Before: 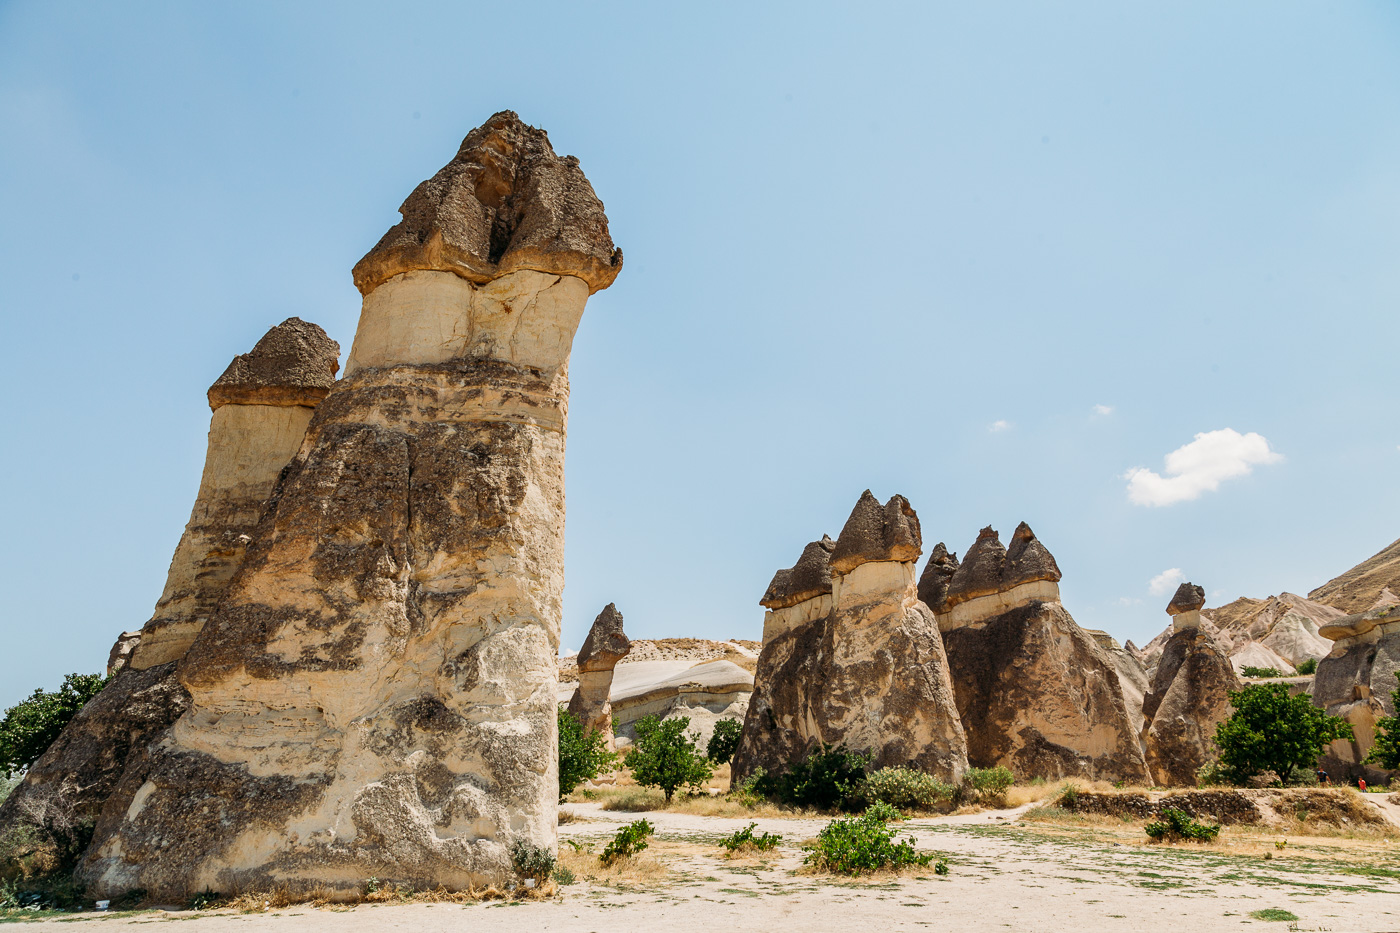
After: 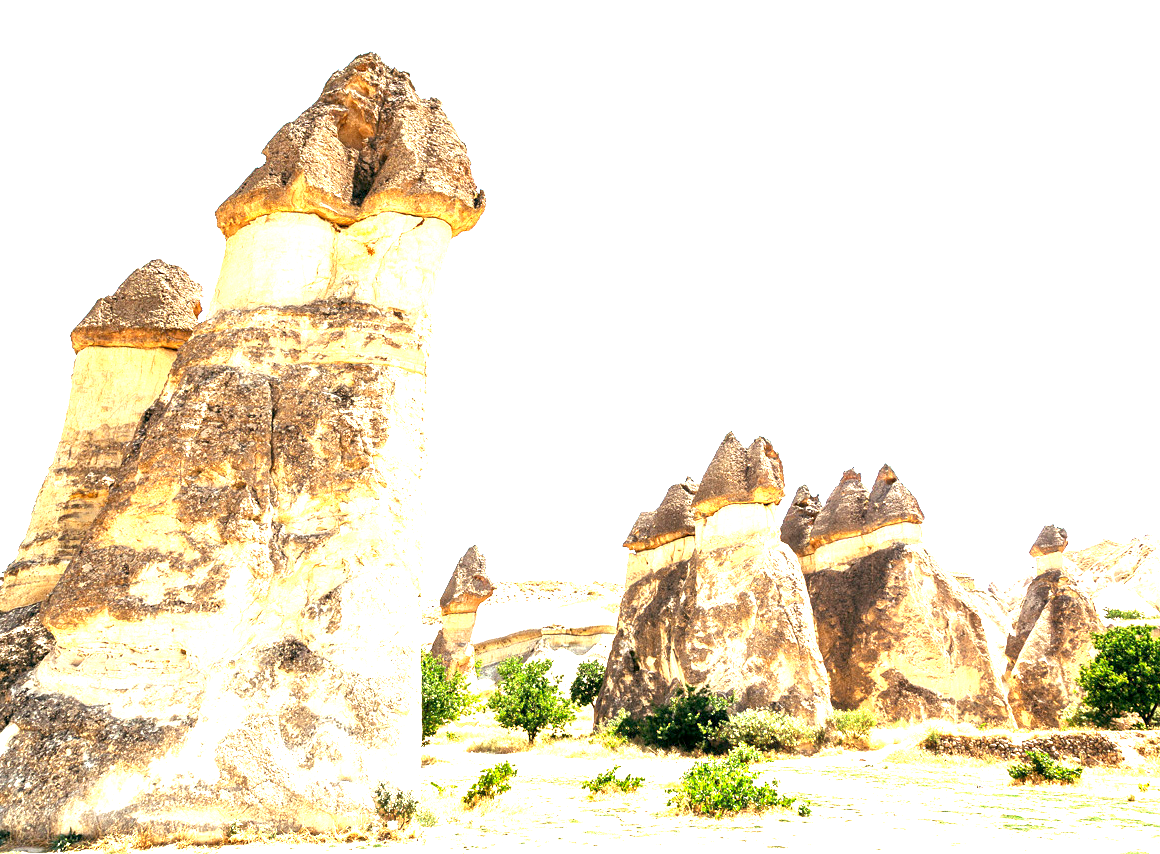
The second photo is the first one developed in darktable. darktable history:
contrast brightness saturation: saturation -0.1
exposure: black level correction 0.001, exposure 2.607 EV, compensate exposure bias true, compensate highlight preservation false
crop: left 9.807%, top 6.259%, right 7.334%, bottom 2.177%
color correction: highlights a* 0.816, highlights b* 2.78, saturation 1.1
